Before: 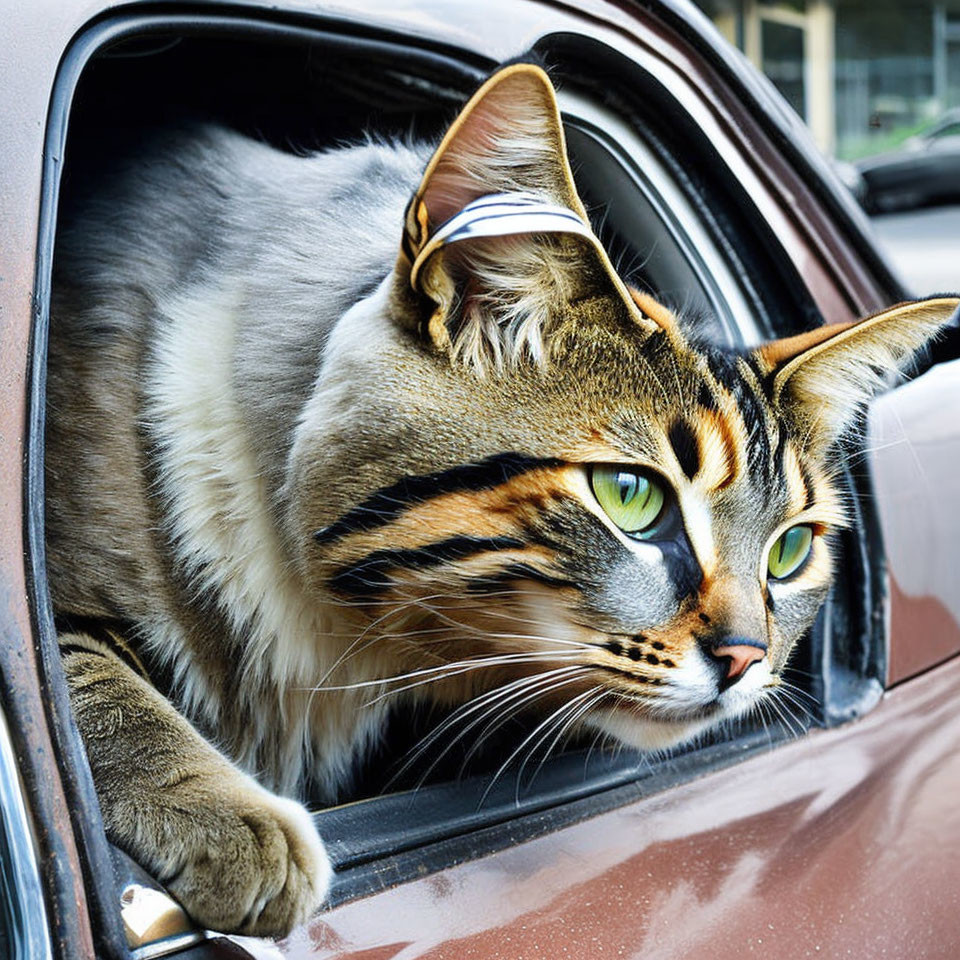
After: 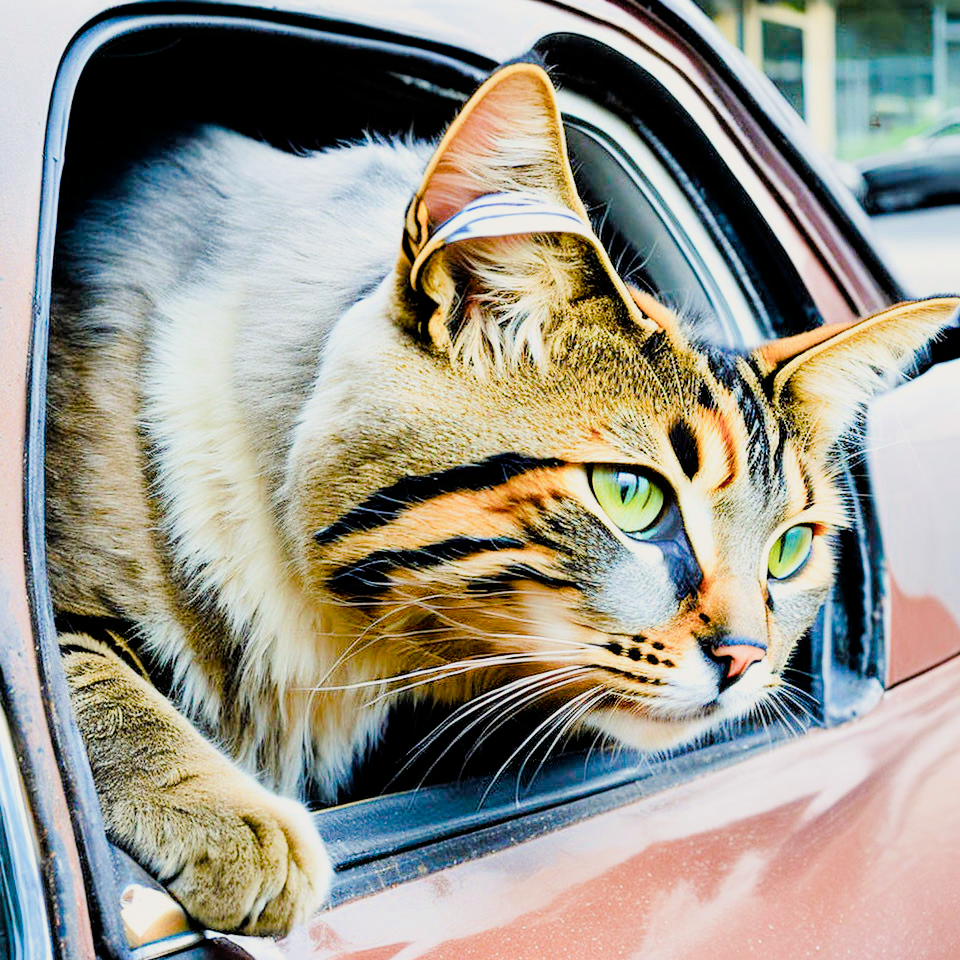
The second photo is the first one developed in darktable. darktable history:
filmic rgb: black relative exposure -6.21 EV, white relative exposure 6.96 EV, hardness 2.26
exposure: black level correction 0, exposure 1.027 EV, compensate highlight preservation false
color balance rgb: highlights gain › chroma 2.212%, highlights gain › hue 75.29°, perceptual saturation grading › global saturation 0.563%, perceptual saturation grading › highlights -17.744%, perceptual saturation grading › mid-tones 32.704%, perceptual saturation grading › shadows 50.271%, global vibrance 59.811%
tone equalizer: -8 EV -0.728 EV, -7 EV -0.731 EV, -6 EV -0.619 EV, -5 EV -0.407 EV, -3 EV 0.382 EV, -2 EV 0.6 EV, -1 EV 0.676 EV, +0 EV 0.745 EV
